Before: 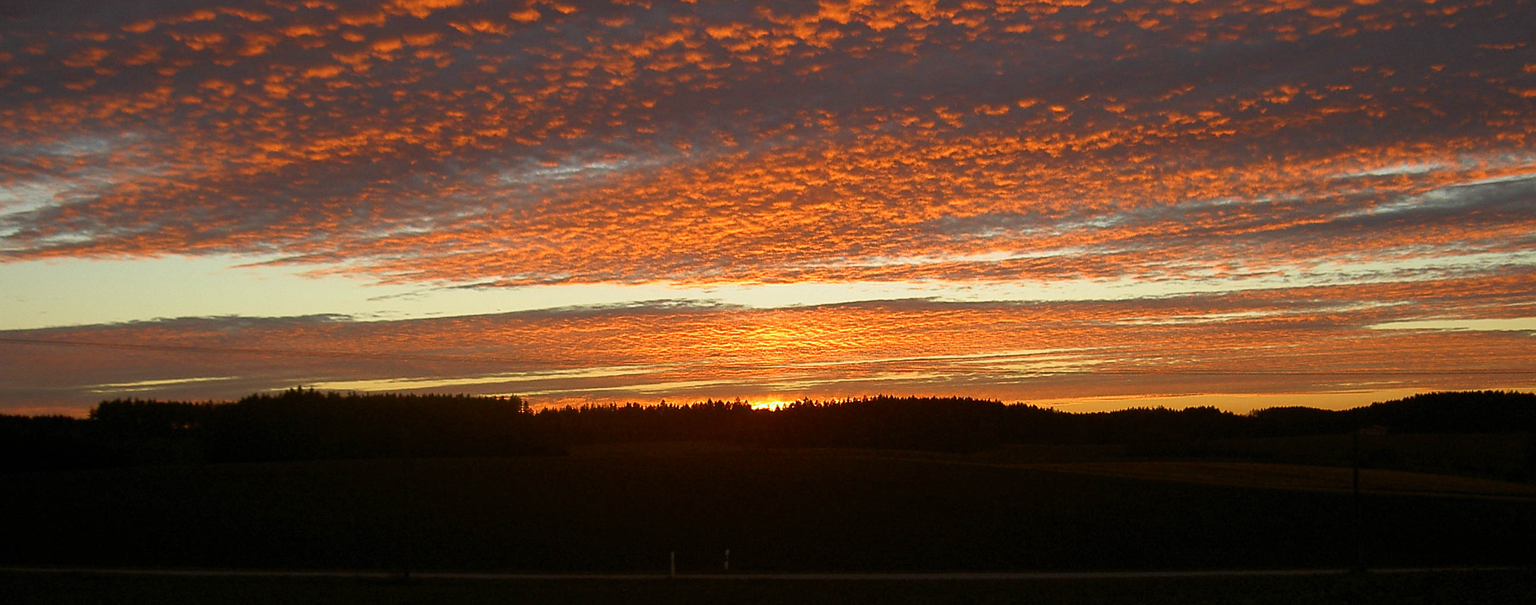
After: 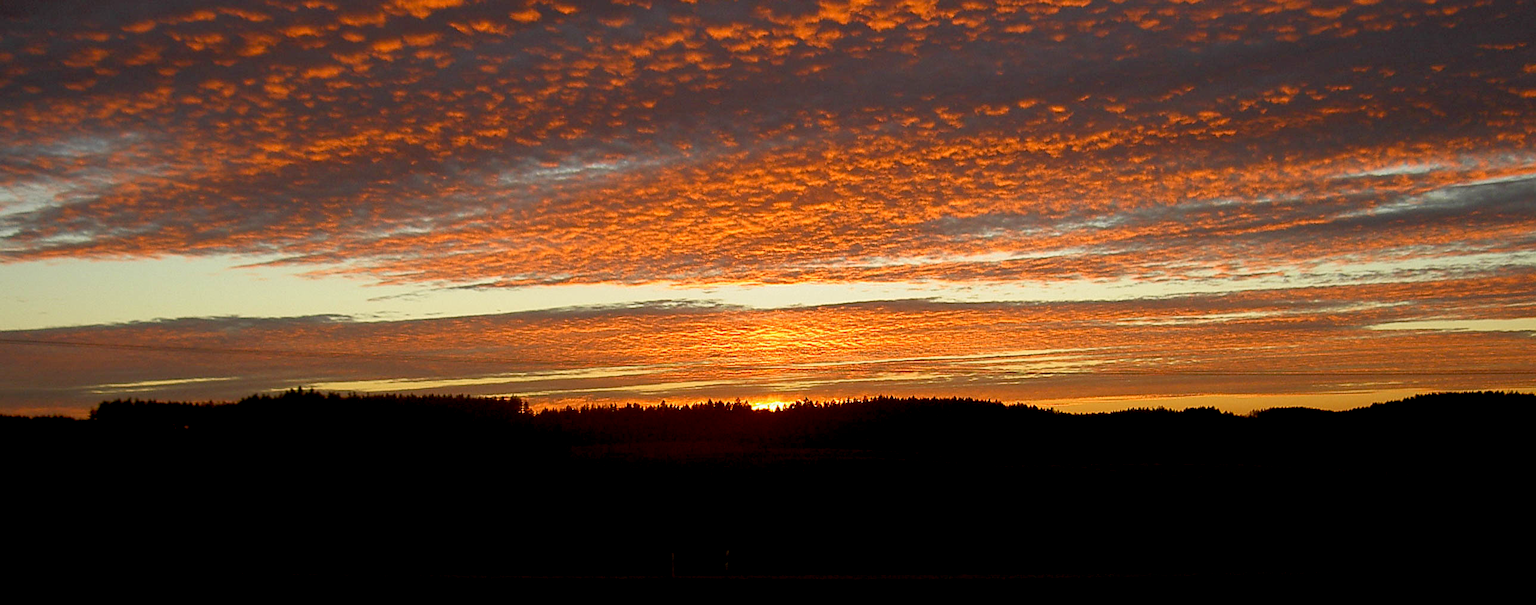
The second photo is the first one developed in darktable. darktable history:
exposure: black level correction 0.01, exposure 0.017 EV, compensate exposure bias true, compensate highlight preservation false
